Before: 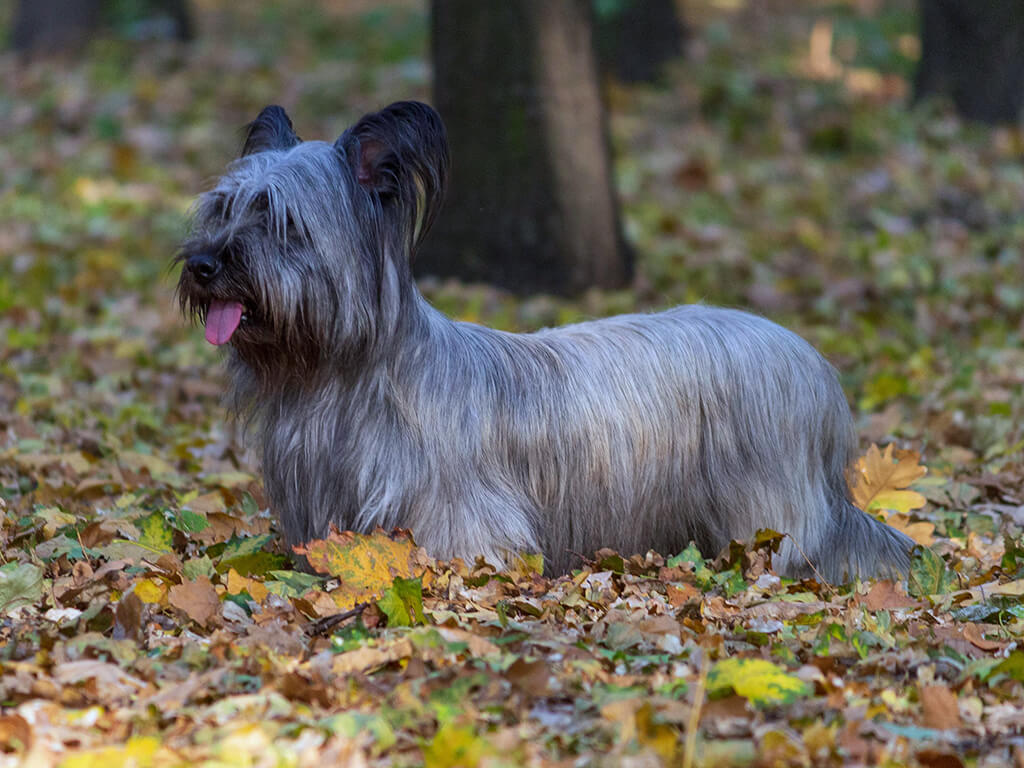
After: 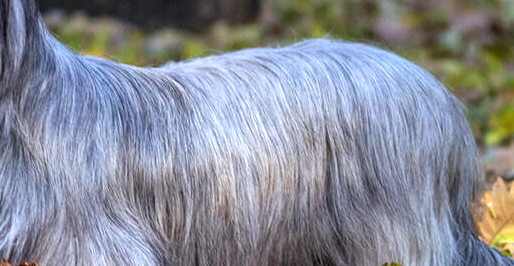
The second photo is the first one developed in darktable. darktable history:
crop: left 36.607%, top 34.735%, right 13.146%, bottom 30.611%
local contrast: detail 130%
exposure: black level correction 0, exposure 0.5 EV, compensate exposure bias true, compensate highlight preservation false
